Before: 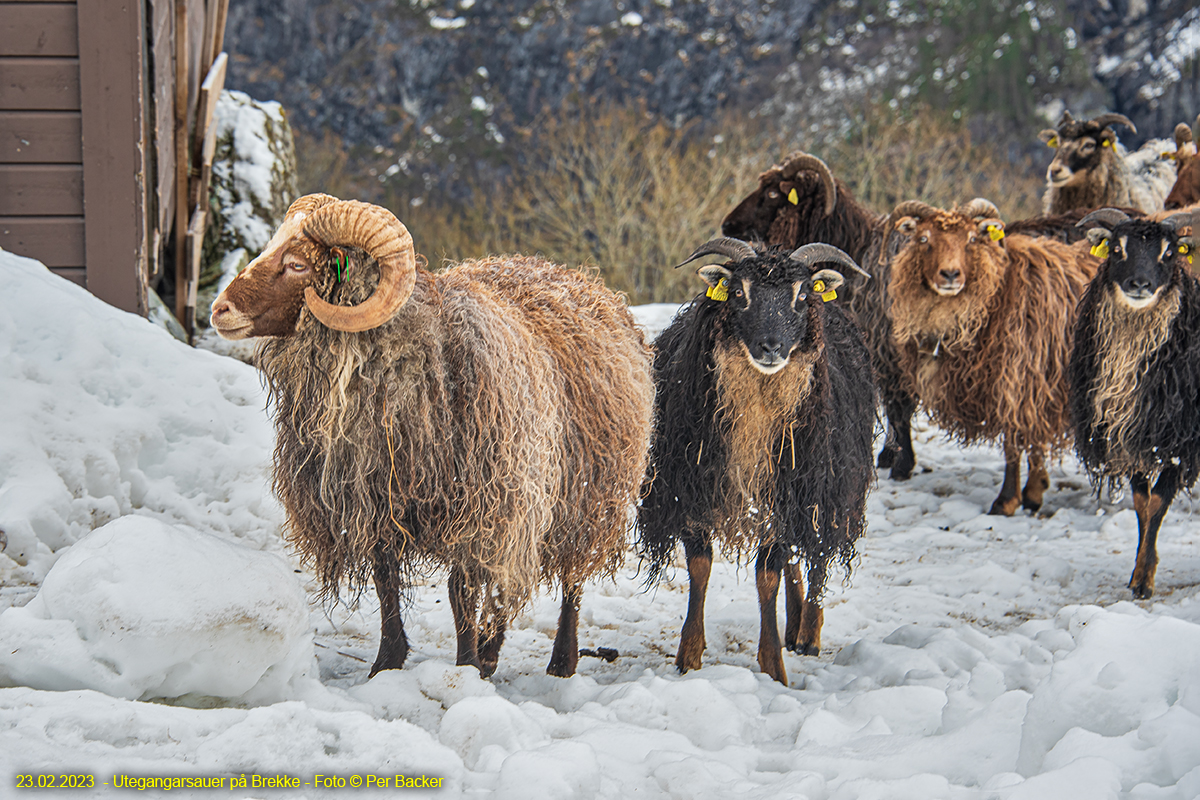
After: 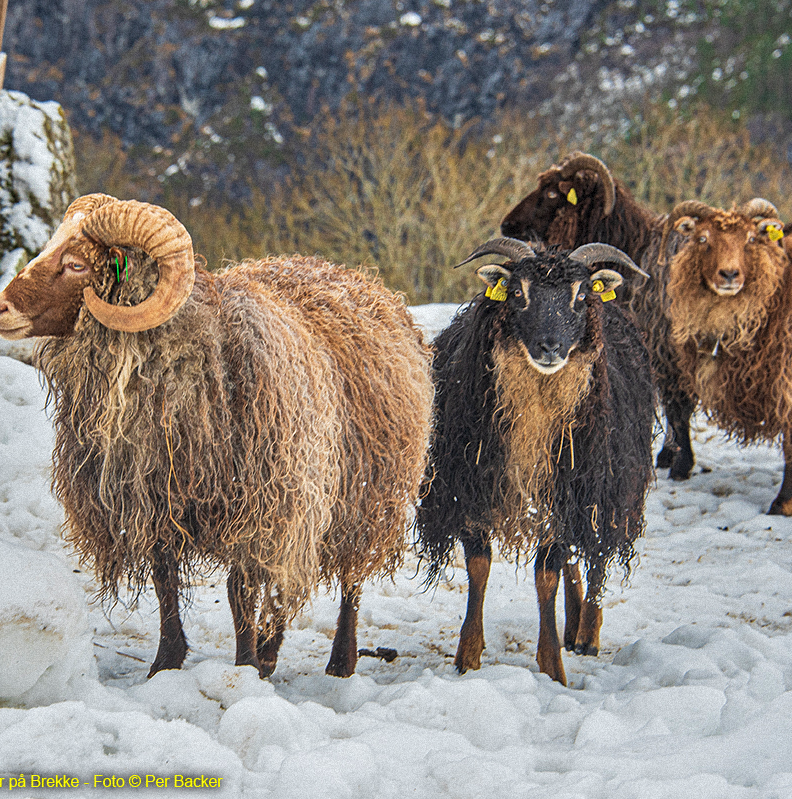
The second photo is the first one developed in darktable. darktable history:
velvia: on, module defaults
crop and rotate: left 18.442%, right 15.508%
grain: mid-tones bias 0%
